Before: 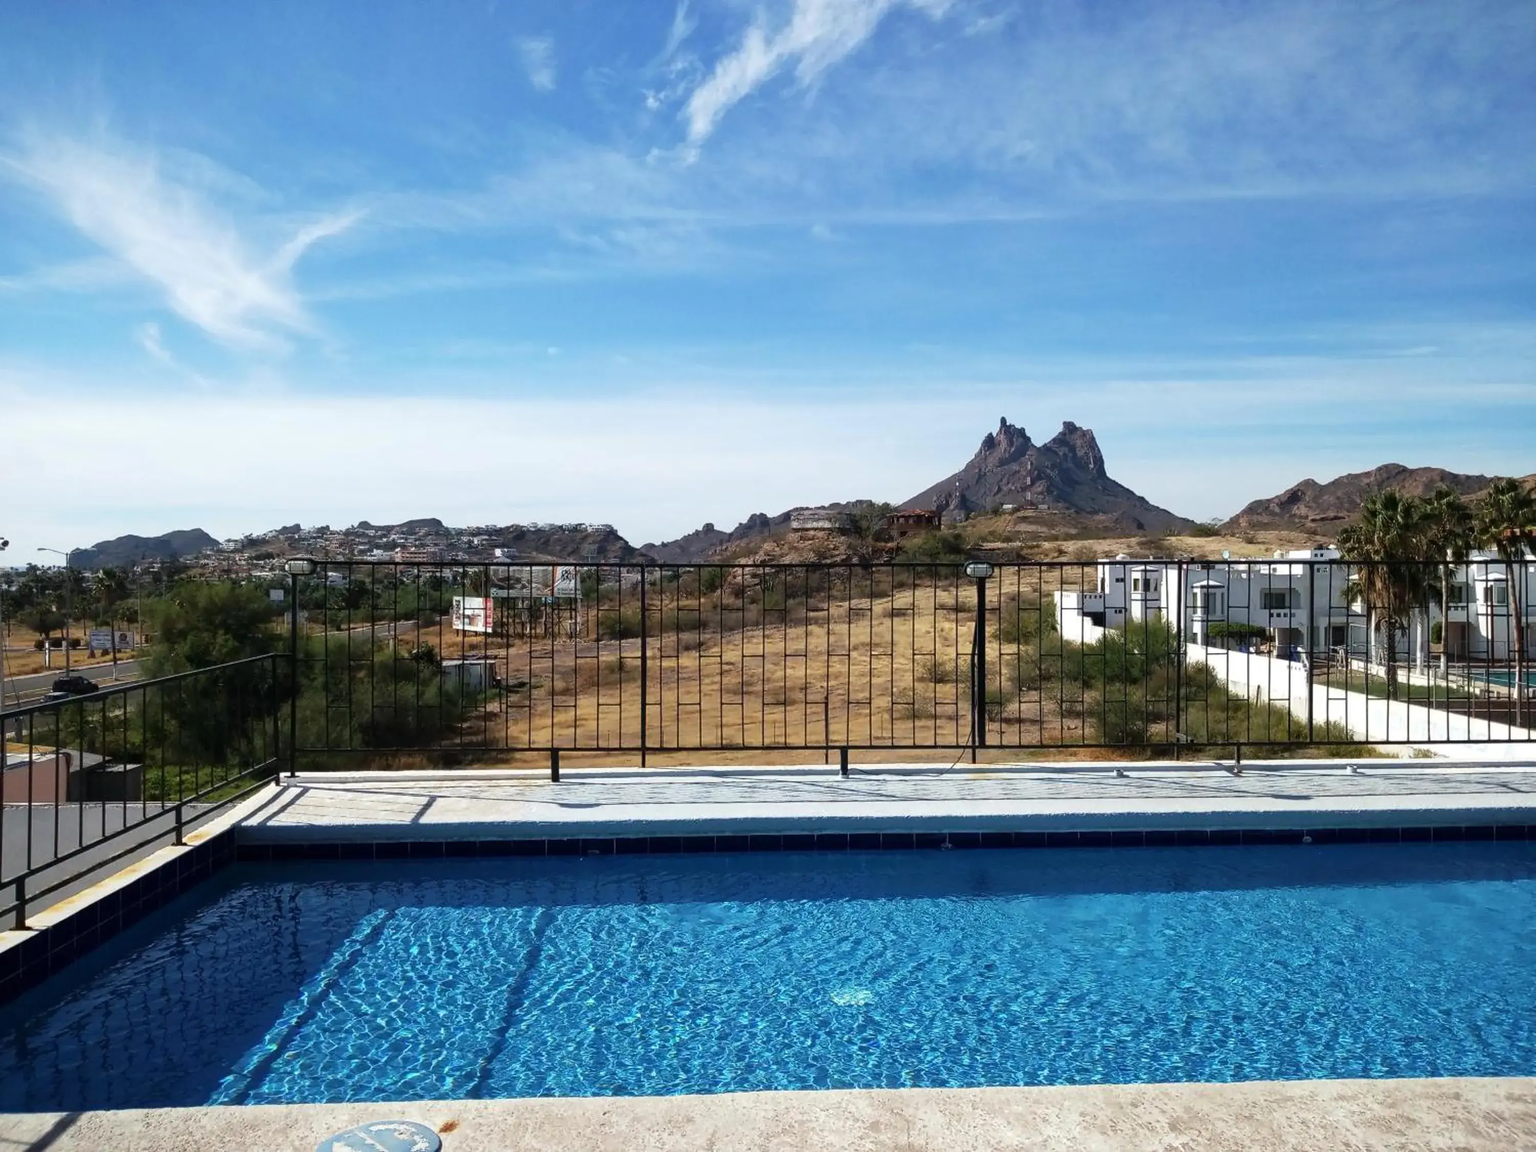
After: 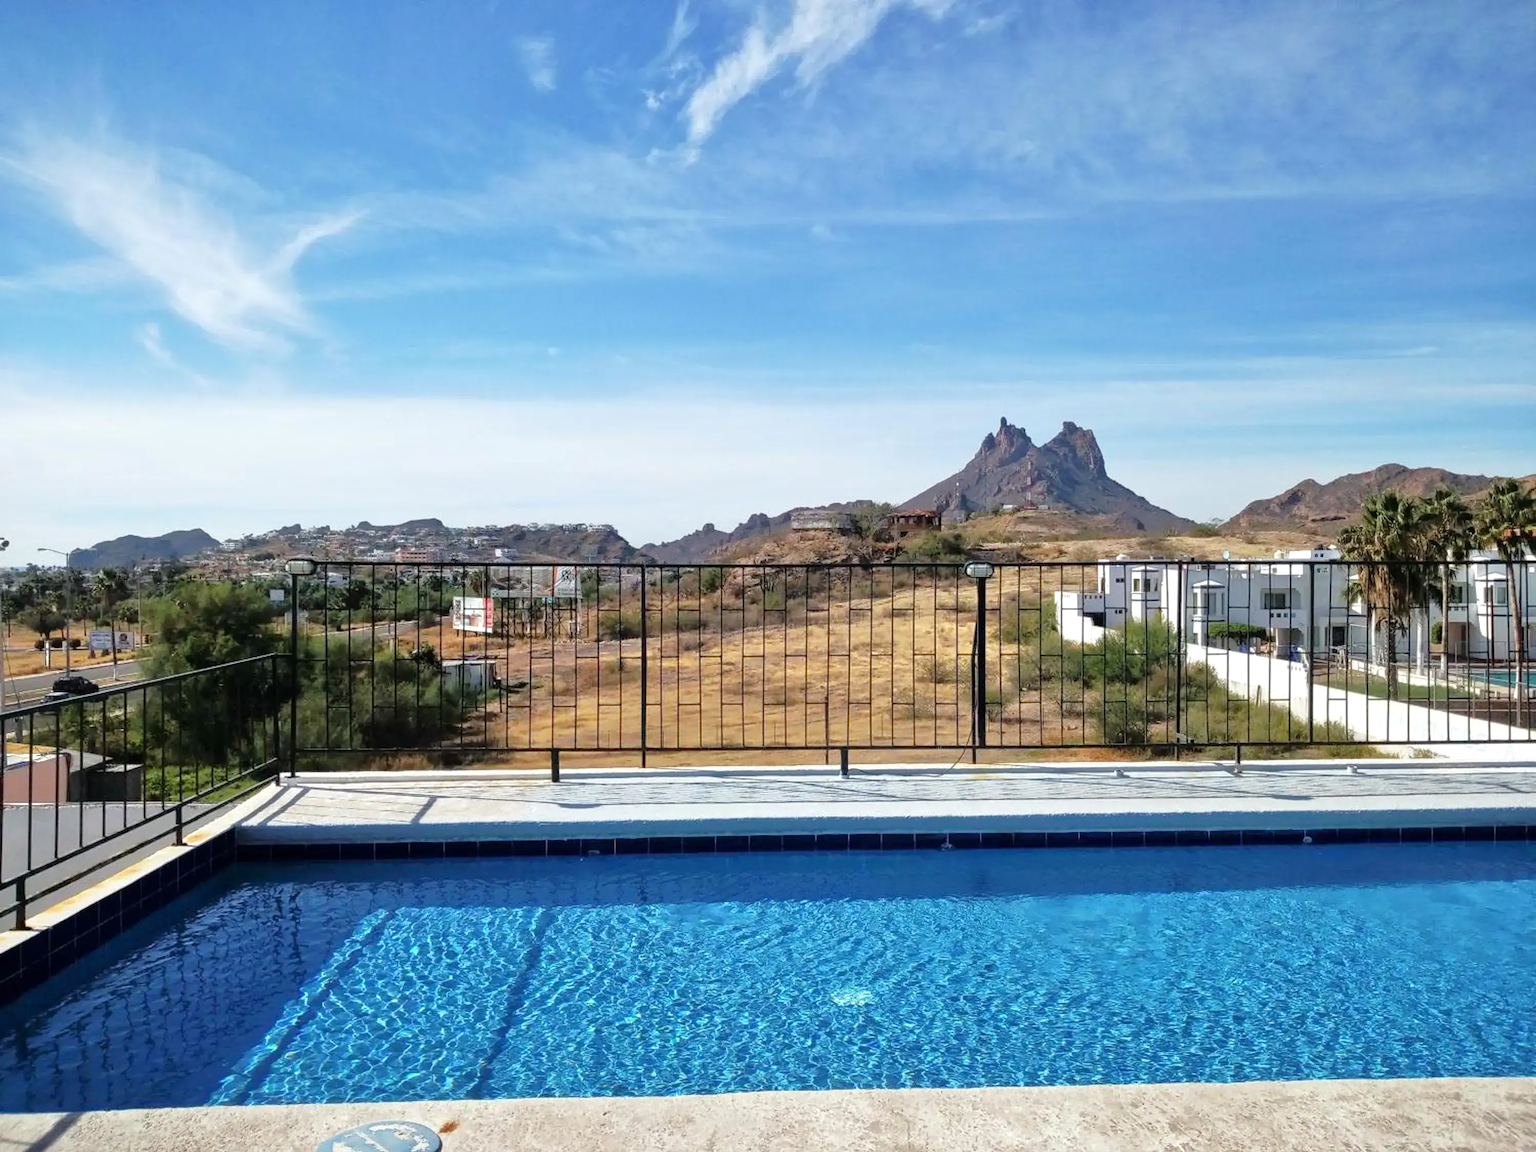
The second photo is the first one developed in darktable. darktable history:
tone equalizer: -7 EV 0.142 EV, -6 EV 0.612 EV, -5 EV 1.17 EV, -4 EV 1.36 EV, -3 EV 1.16 EV, -2 EV 0.6 EV, -1 EV 0.151 EV, mask exposure compensation -0.509 EV
